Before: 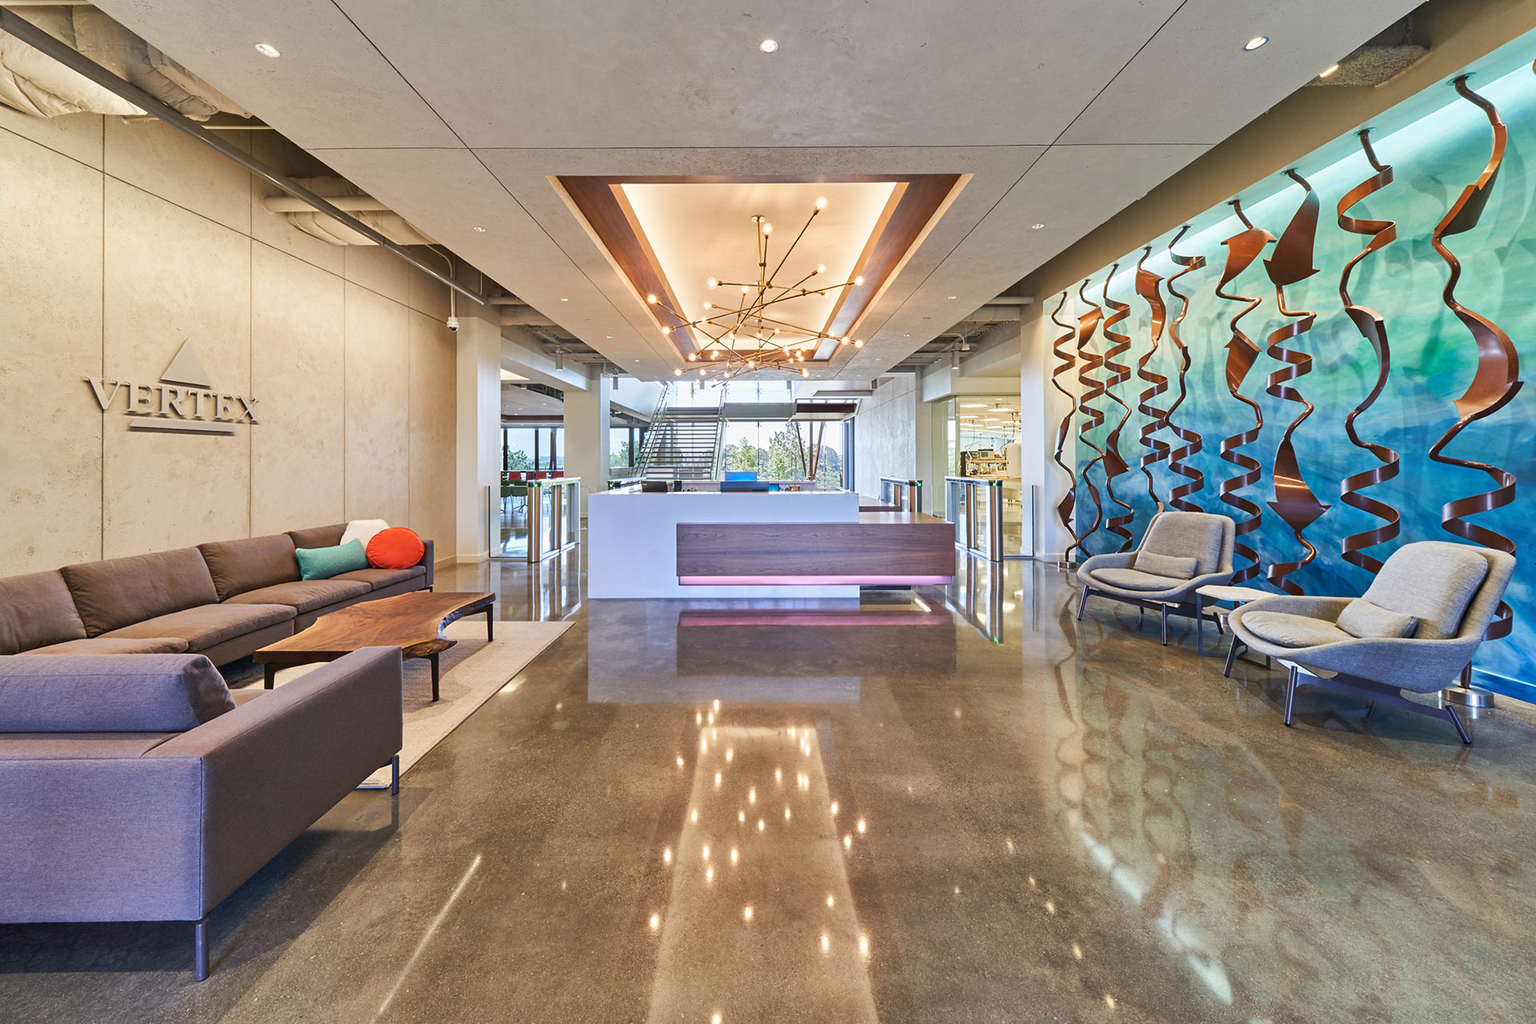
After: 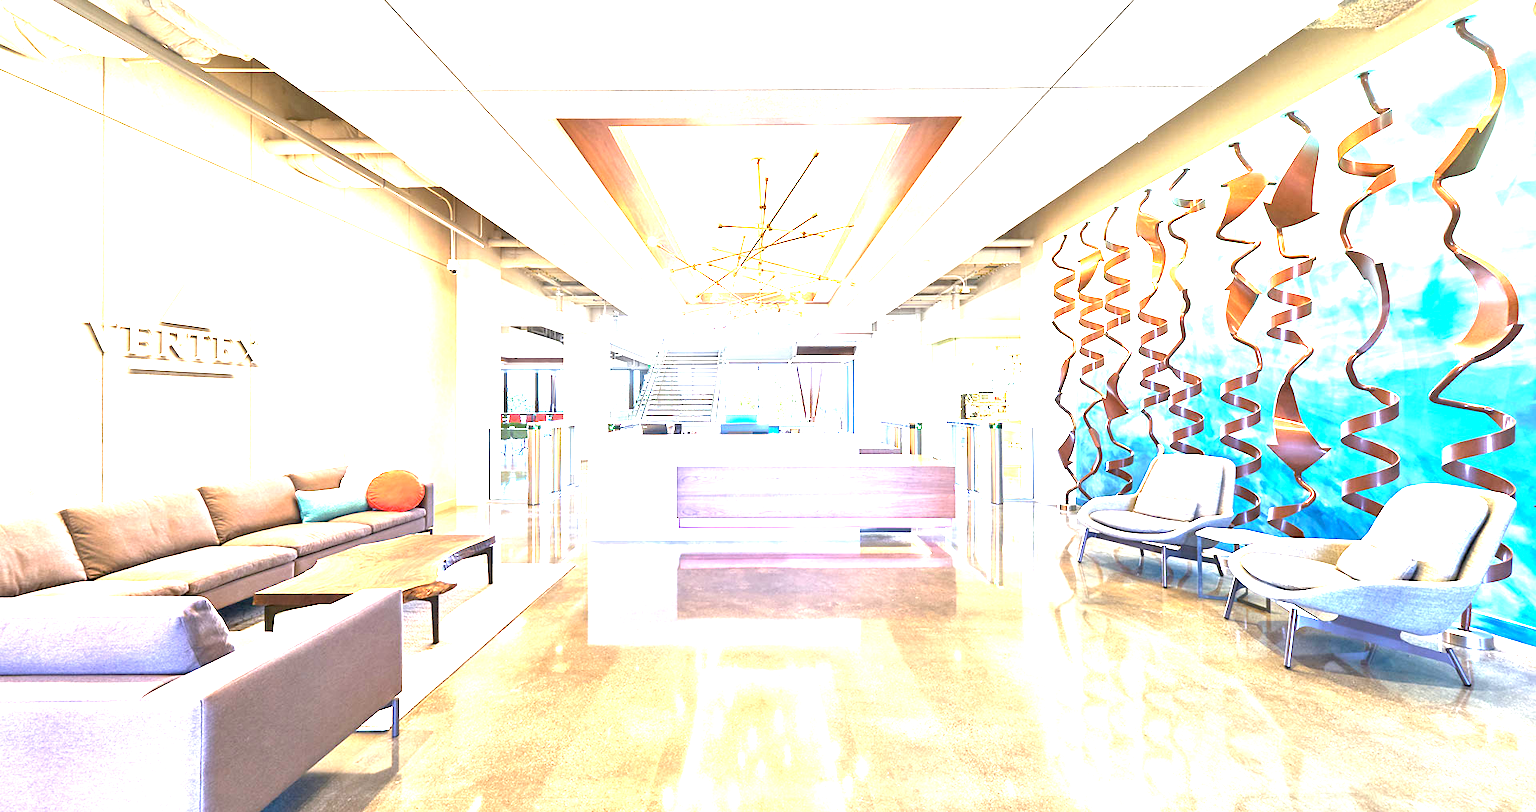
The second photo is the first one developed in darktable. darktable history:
crop and rotate: top 5.667%, bottom 14.937%
exposure: black level correction 0.001, exposure 2.607 EV, compensate exposure bias true, compensate highlight preservation false
